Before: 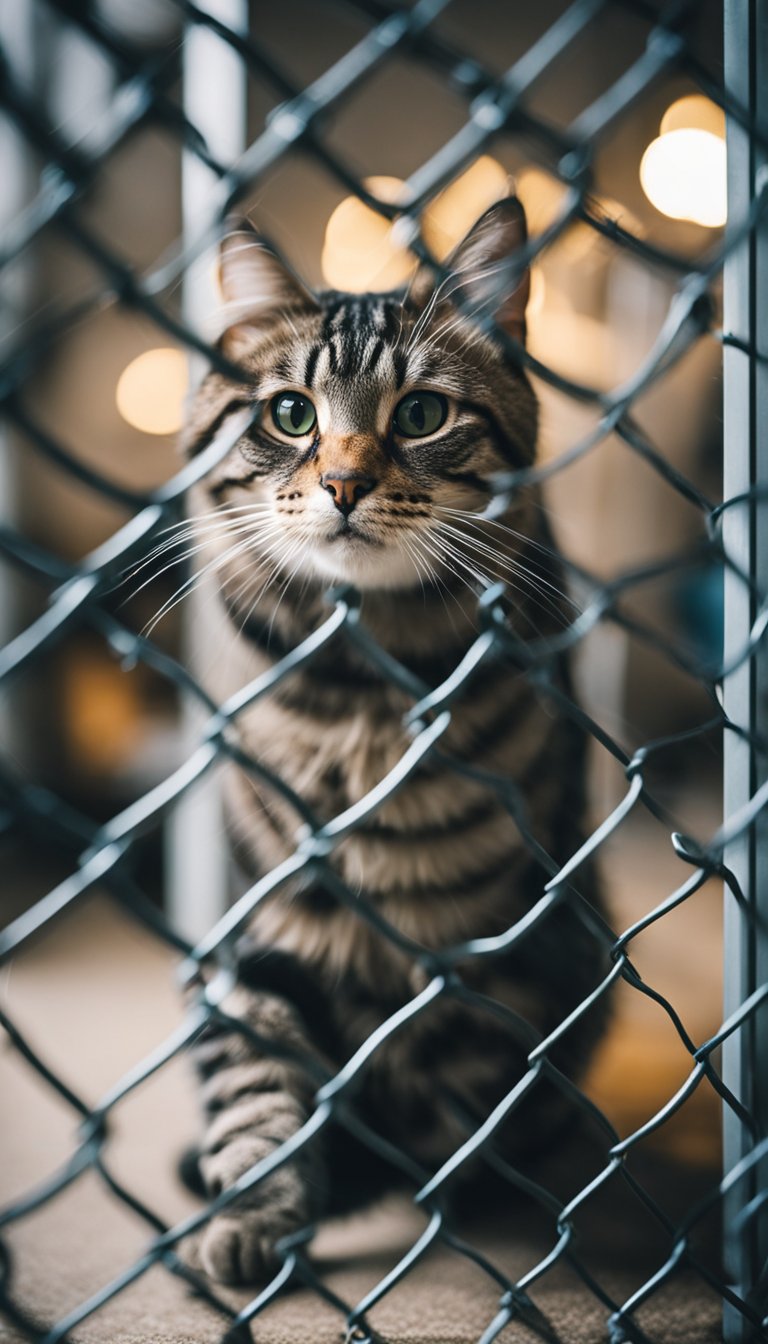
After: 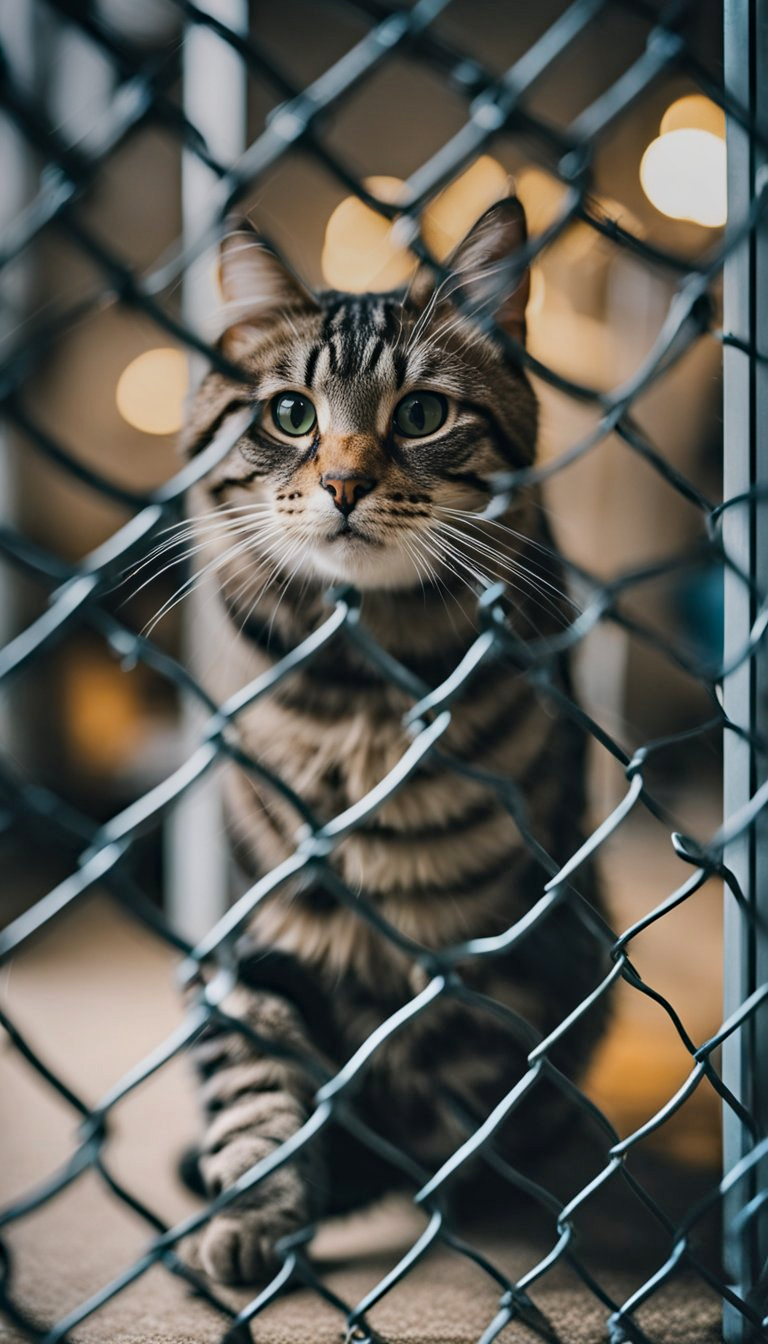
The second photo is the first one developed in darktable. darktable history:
graduated density: on, module defaults
haze removal: compatibility mode true, adaptive false
shadows and highlights: white point adjustment 0.05, highlights color adjustment 55.9%, soften with gaussian
